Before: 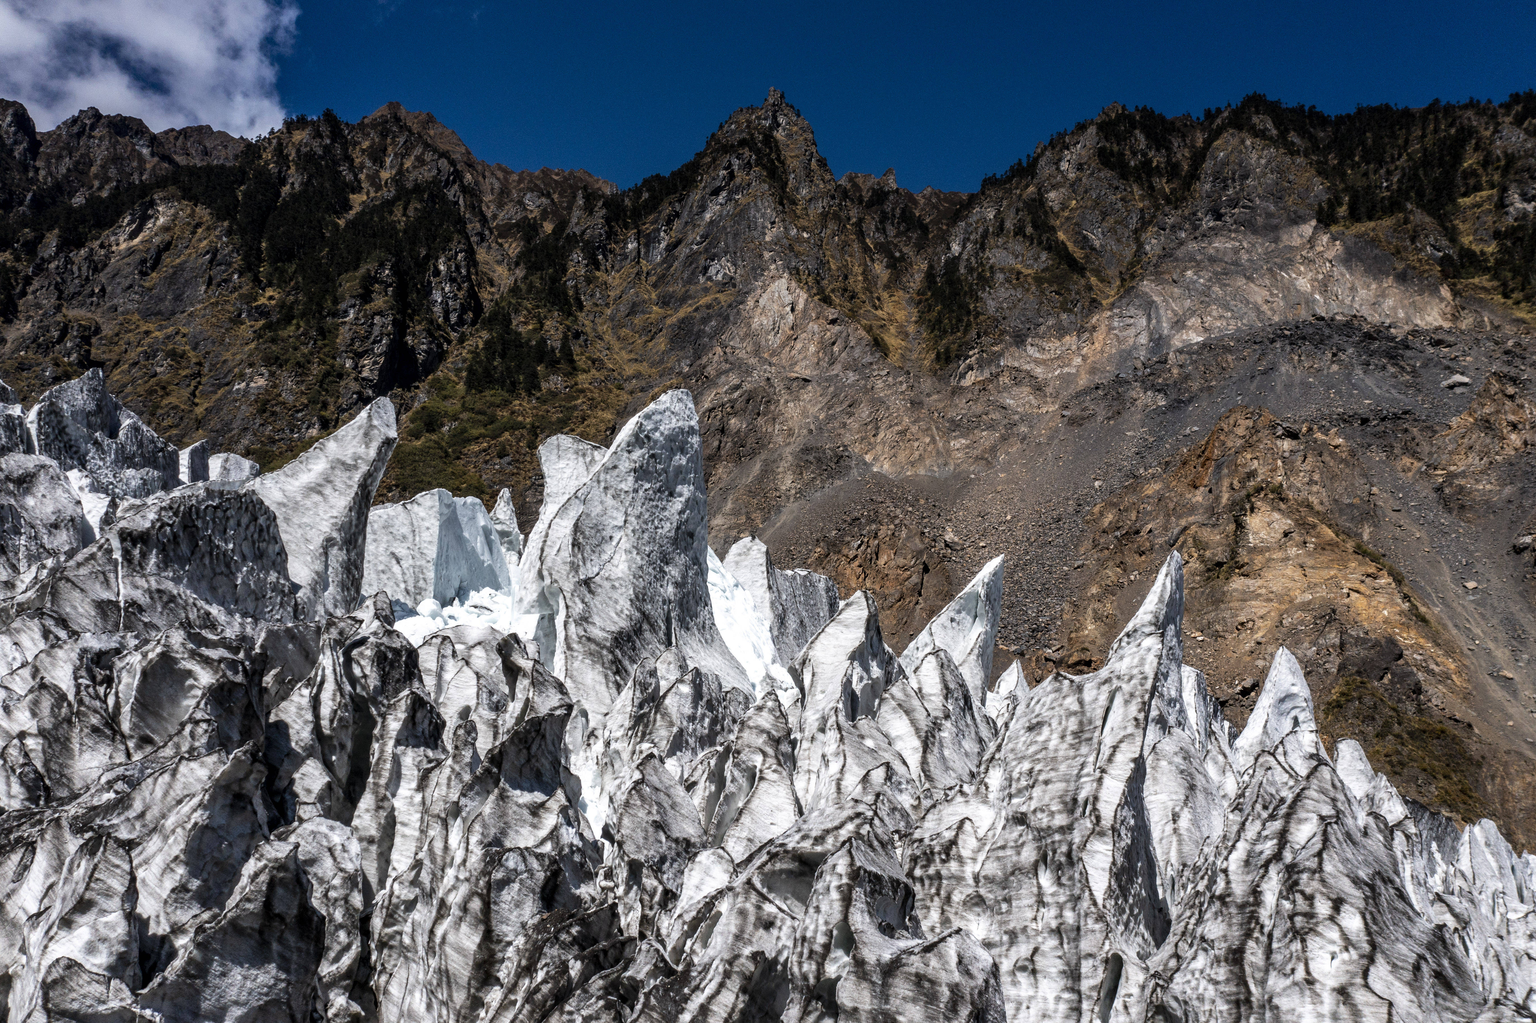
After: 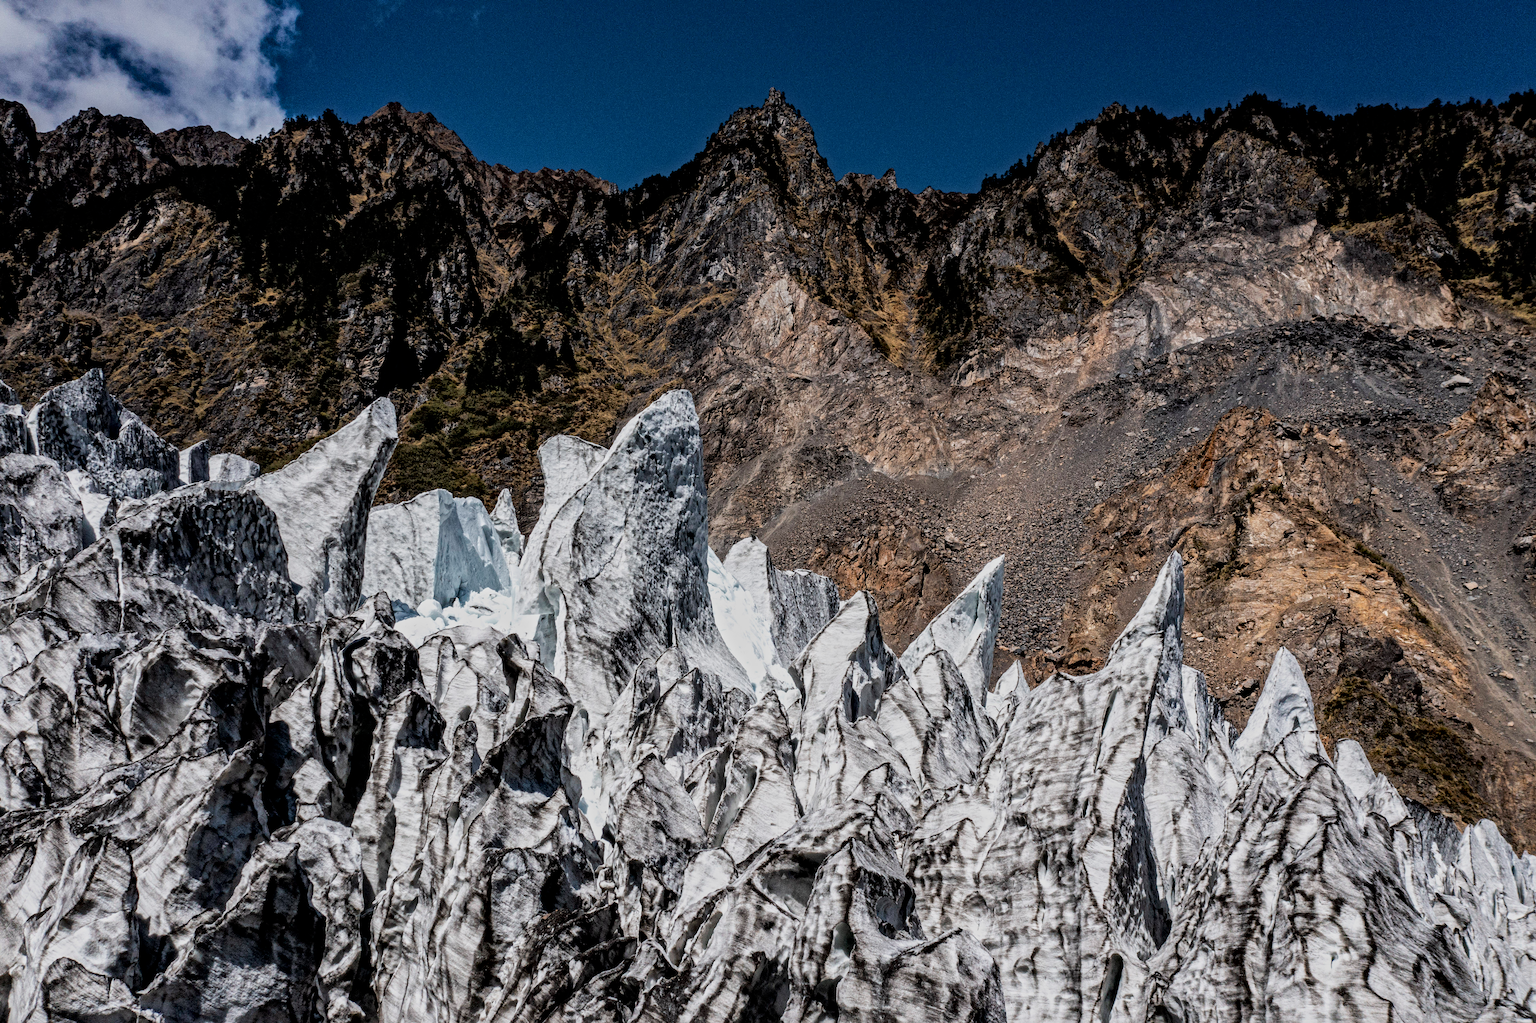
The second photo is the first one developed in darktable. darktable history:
filmic rgb: black relative exposure -7.65 EV, white relative exposure 4.56 EV, hardness 3.61
local contrast: mode bilateral grid, contrast 21, coarseness 19, detail 163%, midtone range 0.2
